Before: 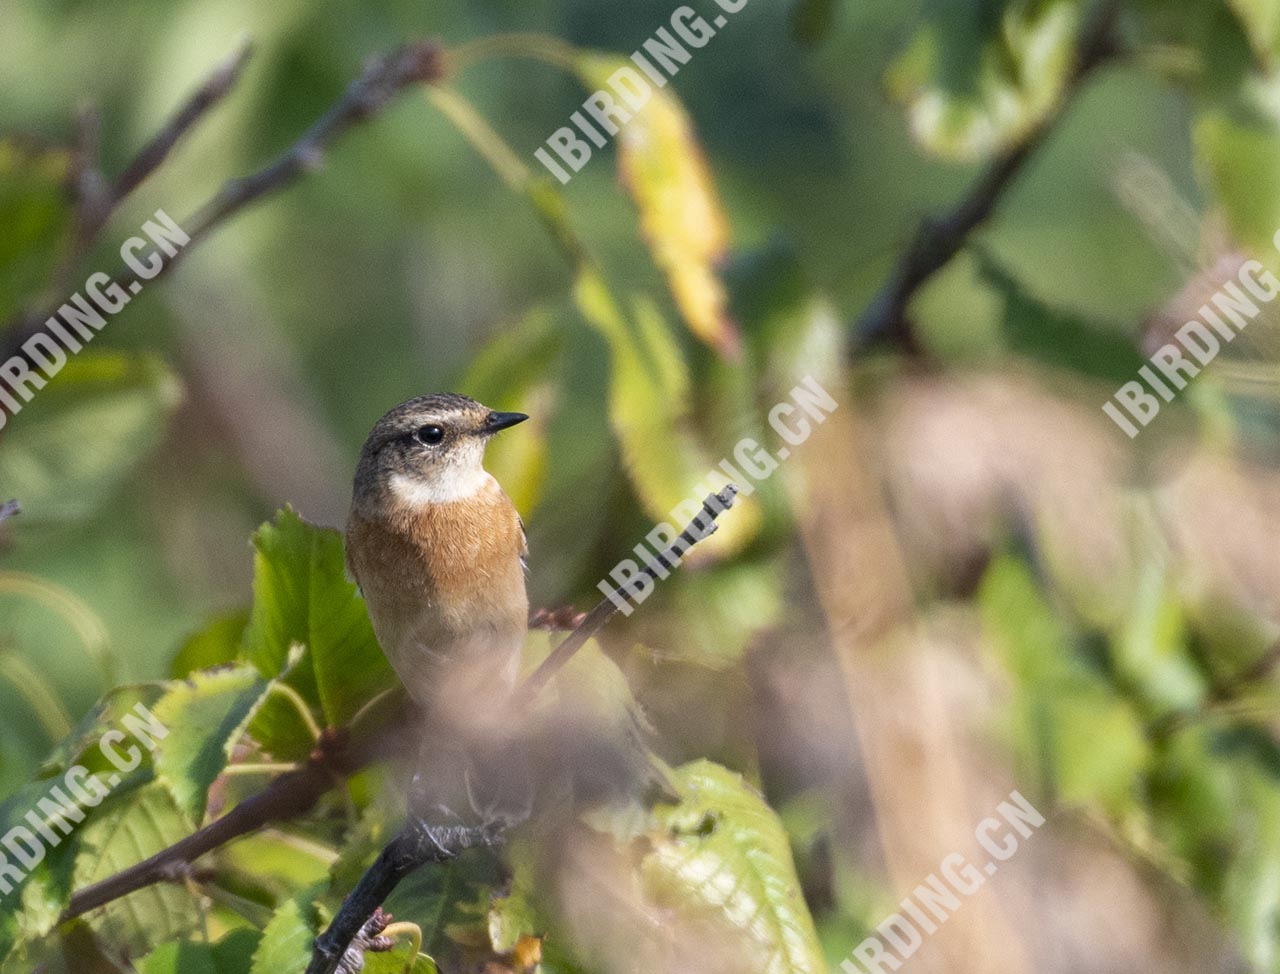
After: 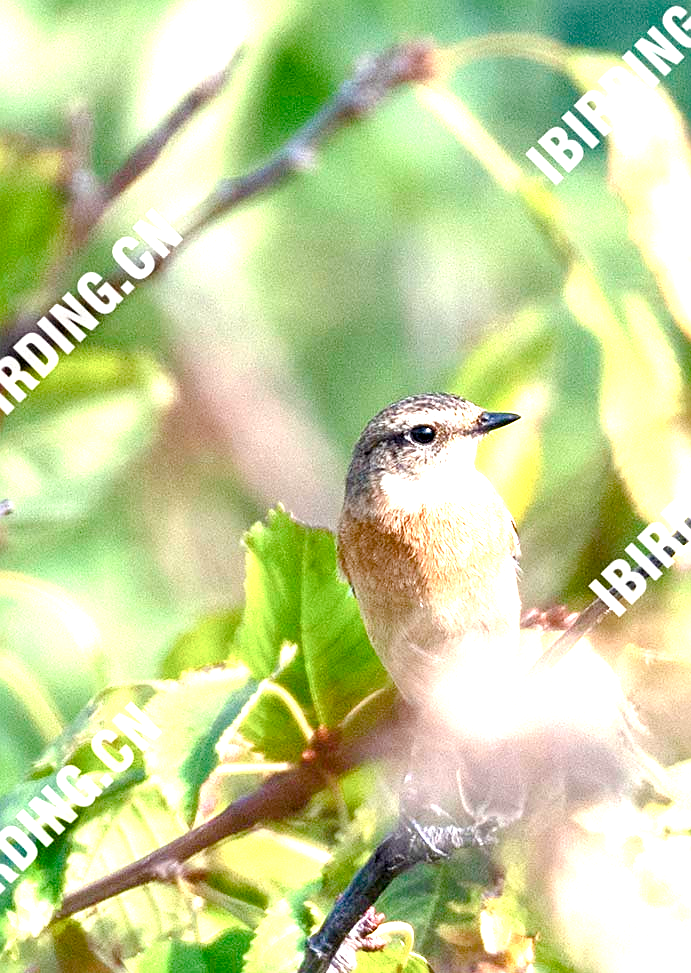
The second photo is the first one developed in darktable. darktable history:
color balance rgb: linear chroma grading › global chroma 15.369%, perceptual saturation grading › global saturation 20%, perceptual saturation grading › highlights -48.973%, perceptual saturation grading › shadows 24.553%
sharpen: on, module defaults
exposure: black level correction 0.001, exposure 1.988 EV, compensate highlight preservation false
crop: left 0.697%, right 45.279%, bottom 0.086%
